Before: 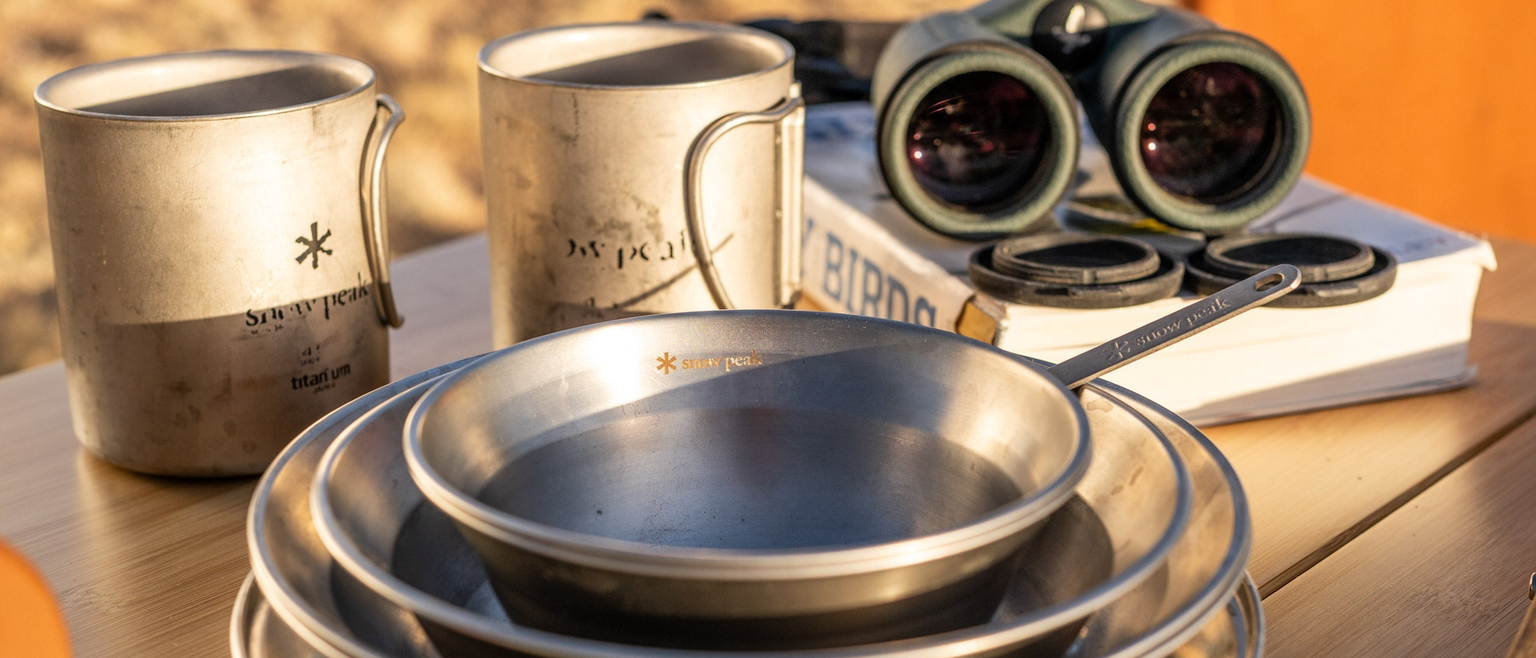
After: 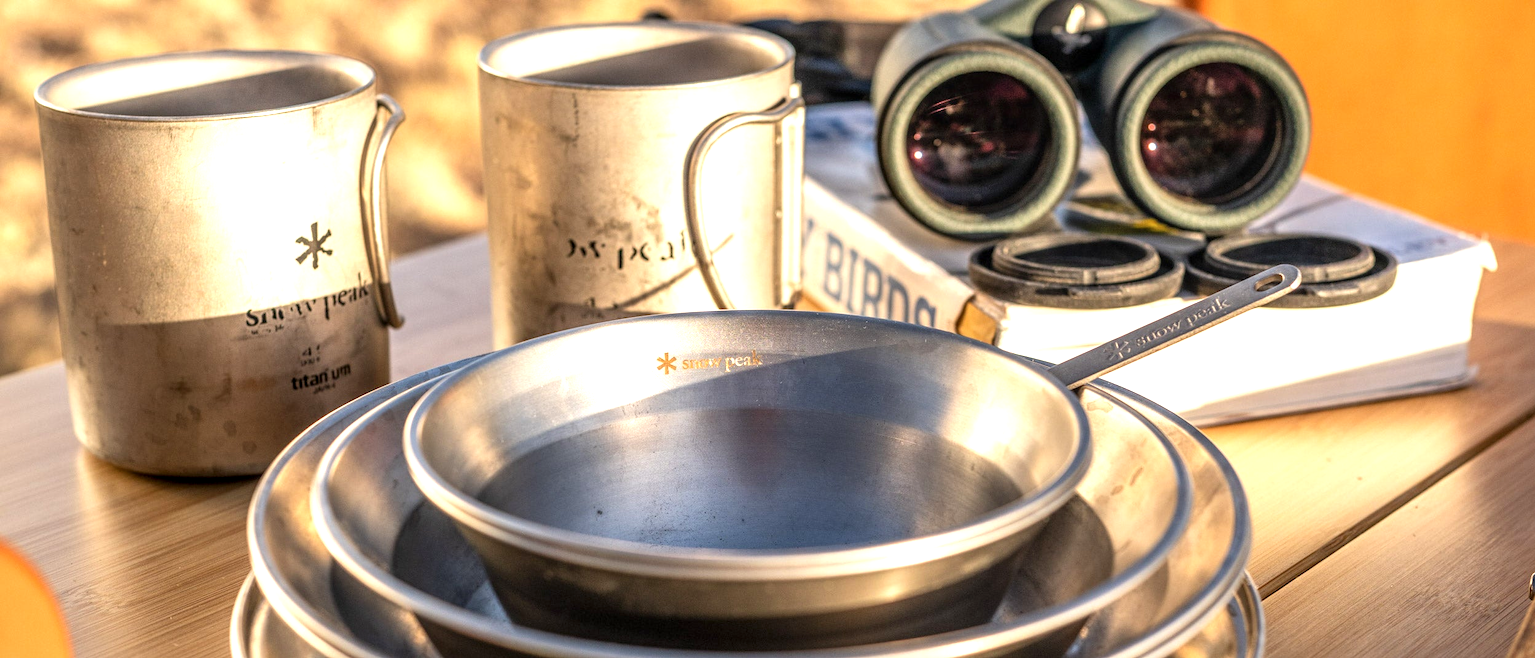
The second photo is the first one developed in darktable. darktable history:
local contrast: on, module defaults
exposure: exposure 0.669 EV, compensate highlight preservation false
